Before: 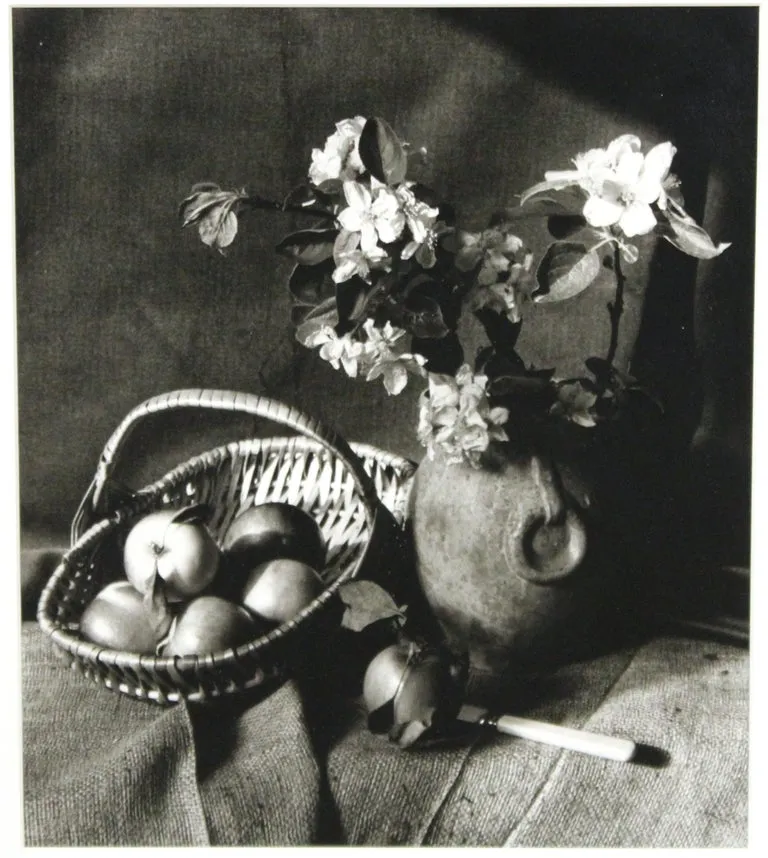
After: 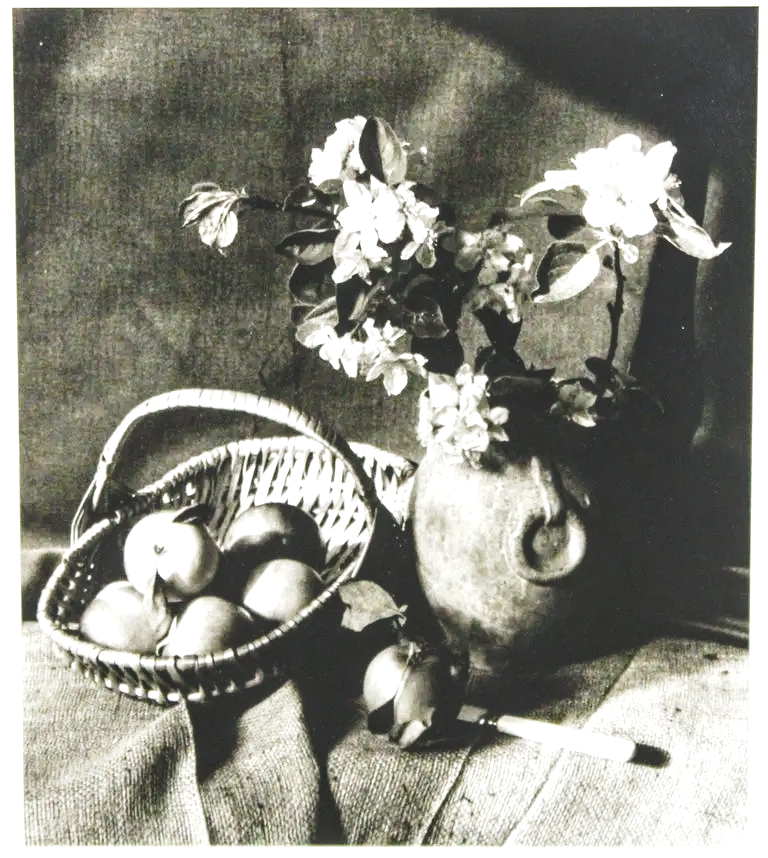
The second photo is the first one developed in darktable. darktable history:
tone curve: curves: ch0 [(0, 0) (0.003, 0.108) (0.011, 0.108) (0.025, 0.108) (0.044, 0.113) (0.069, 0.113) (0.1, 0.121) (0.136, 0.136) (0.177, 0.16) (0.224, 0.192) (0.277, 0.246) (0.335, 0.324) (0.399, 0.419) (0.468, 0.518) (0.543, 0.622) (0.623, 0.721) (0.709, 0.815) (0.801, 0.893) (0.898, 0.949) (1, 1)], preserve colors none
exposure: black level correction 0, exposure 1 EV, compensate highlight preservation false
local contrast: on, module defaults
